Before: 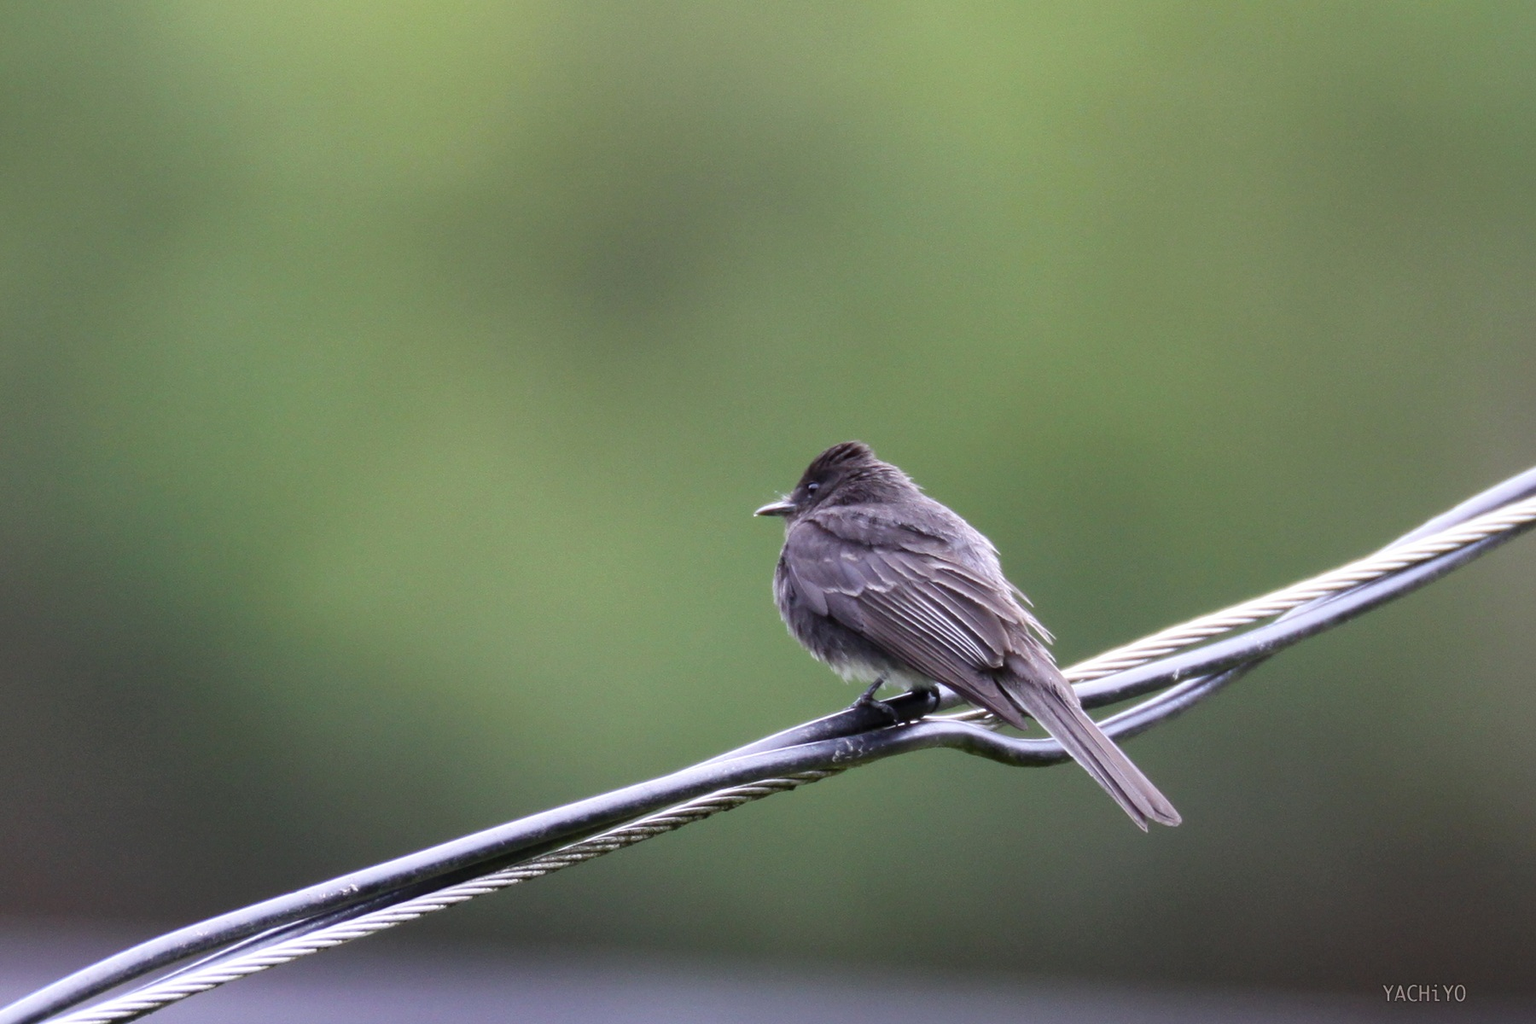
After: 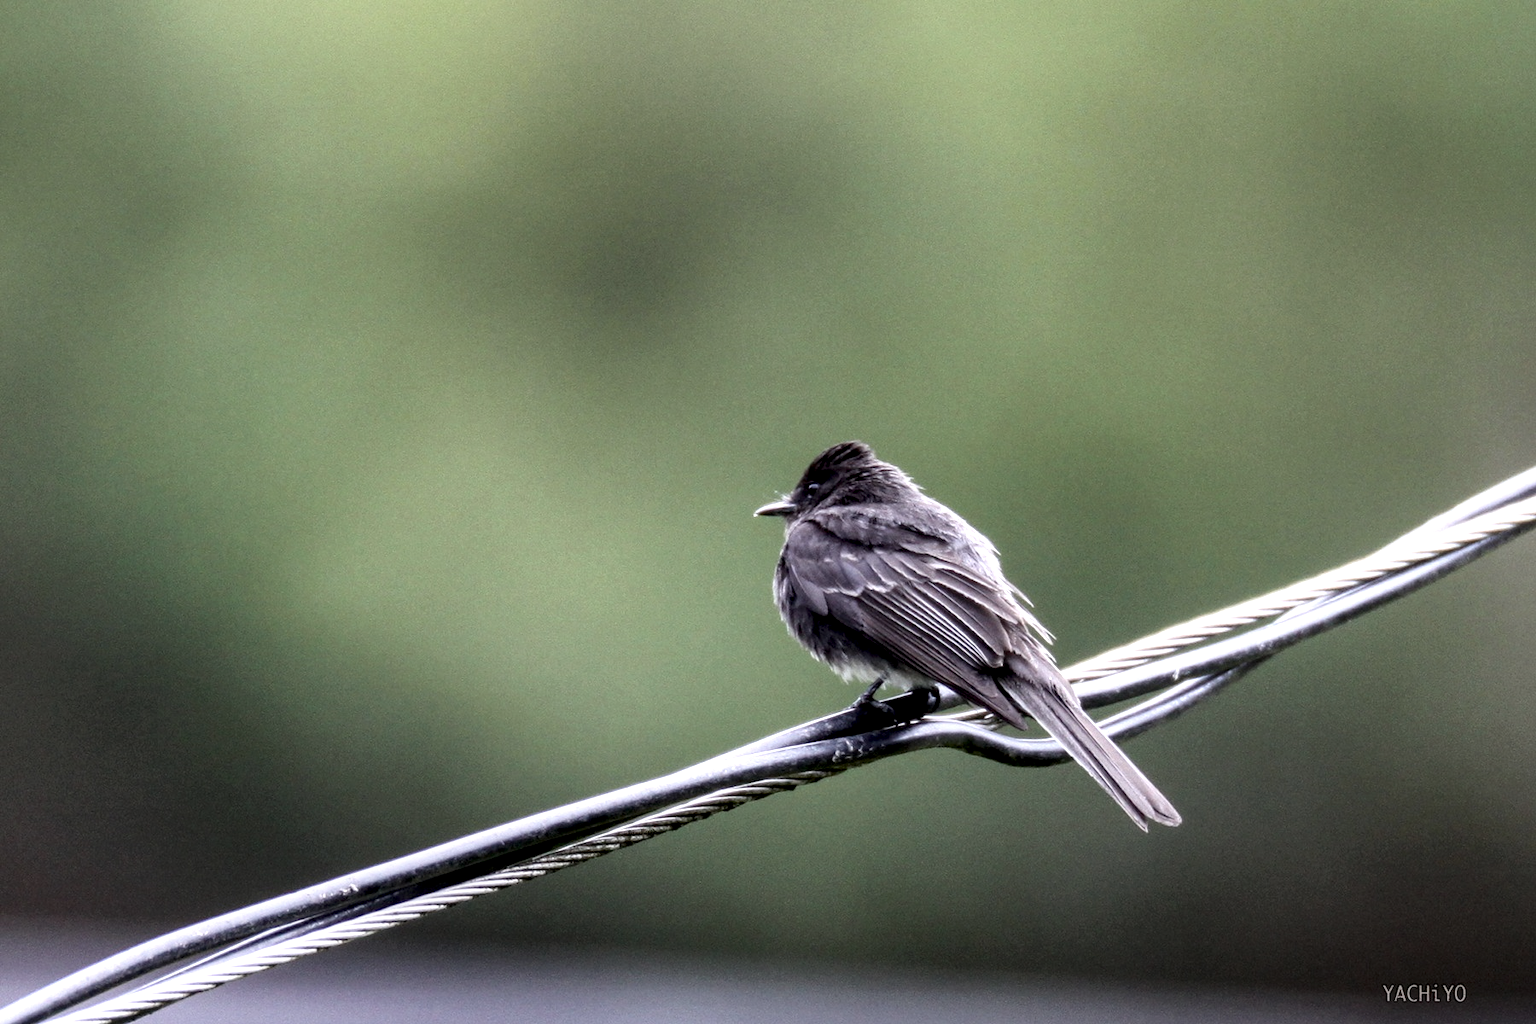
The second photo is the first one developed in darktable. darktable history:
local contrast: highlights 65%, shadows 54%, detail 169%, midtone range 0.509
contrast brightness saturation: contrast 0.111, saturation -0.178
